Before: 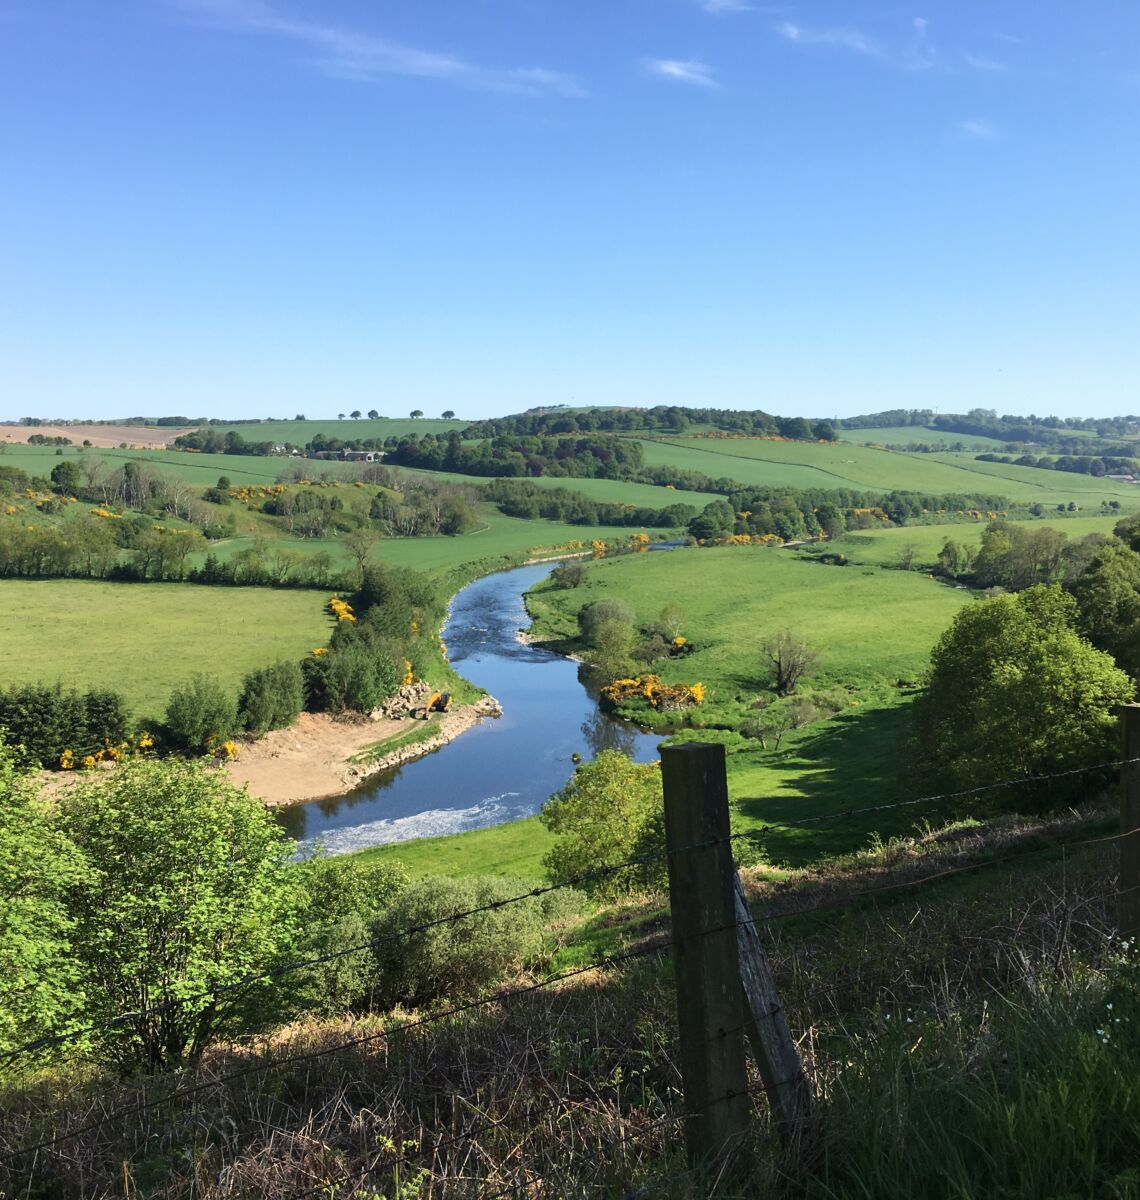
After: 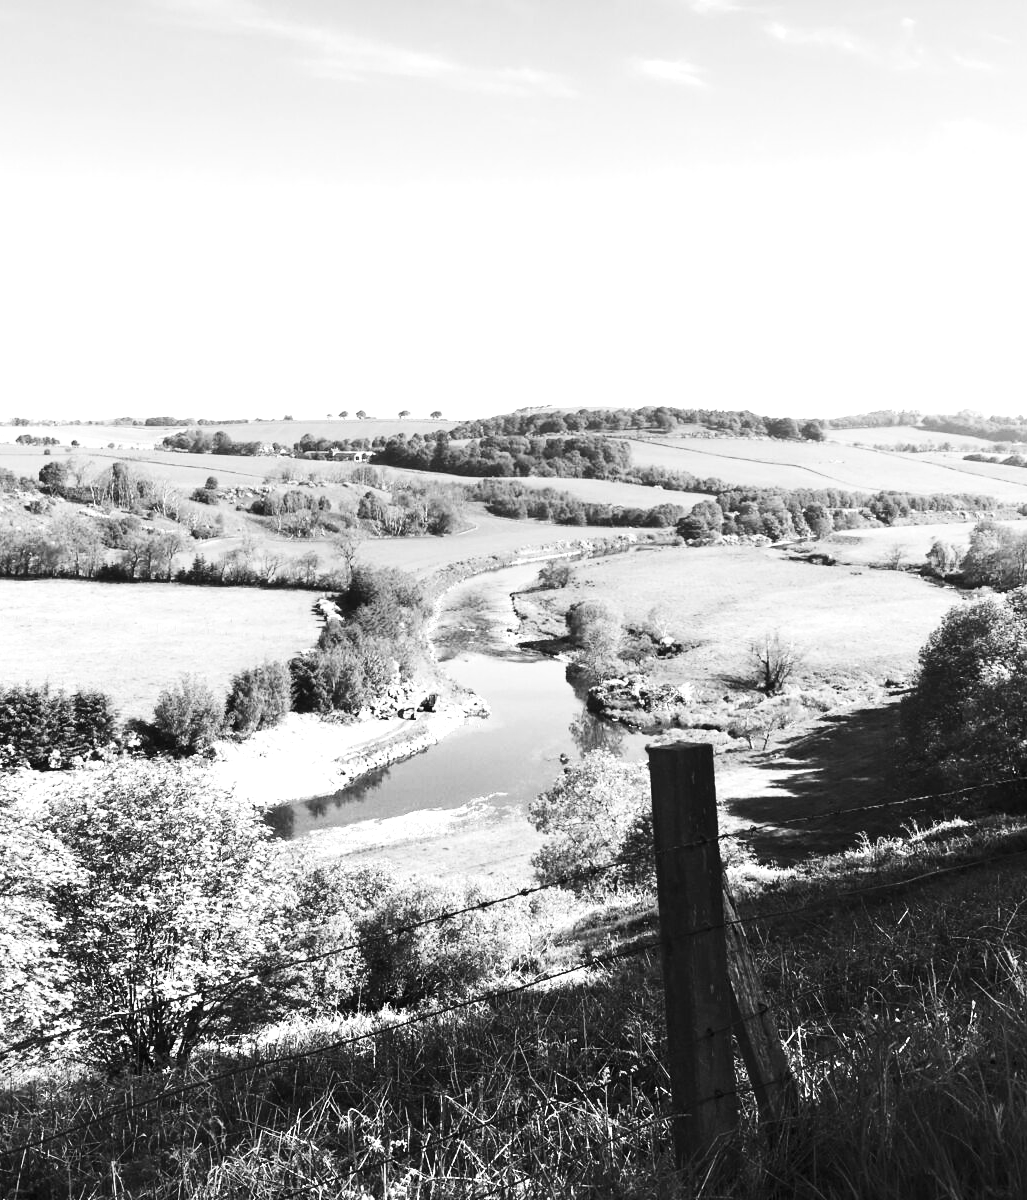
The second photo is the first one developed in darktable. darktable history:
monochrome: on, module defaults
contrast brightness saturation: contrast 0.28
exposure: black level correction 0, exposure 1.2 EV, compensate highlight preservation false
crop and rotate: left 1.088%, right 8.807%
